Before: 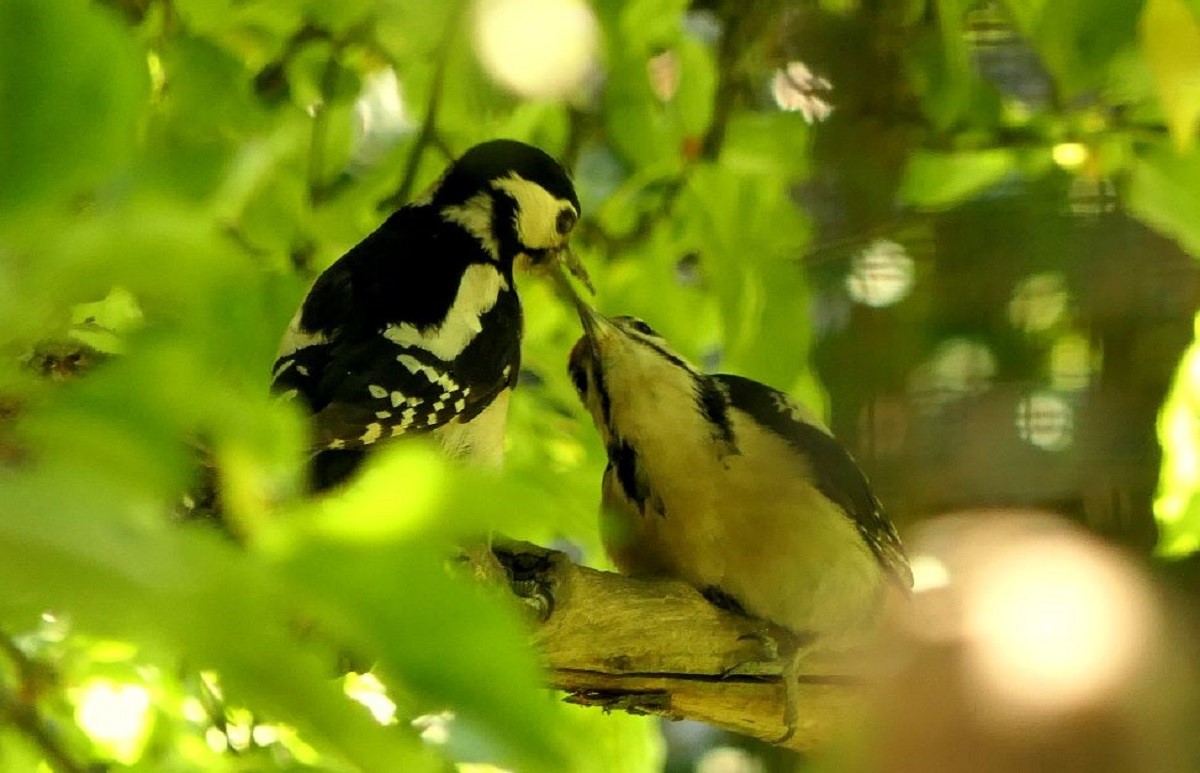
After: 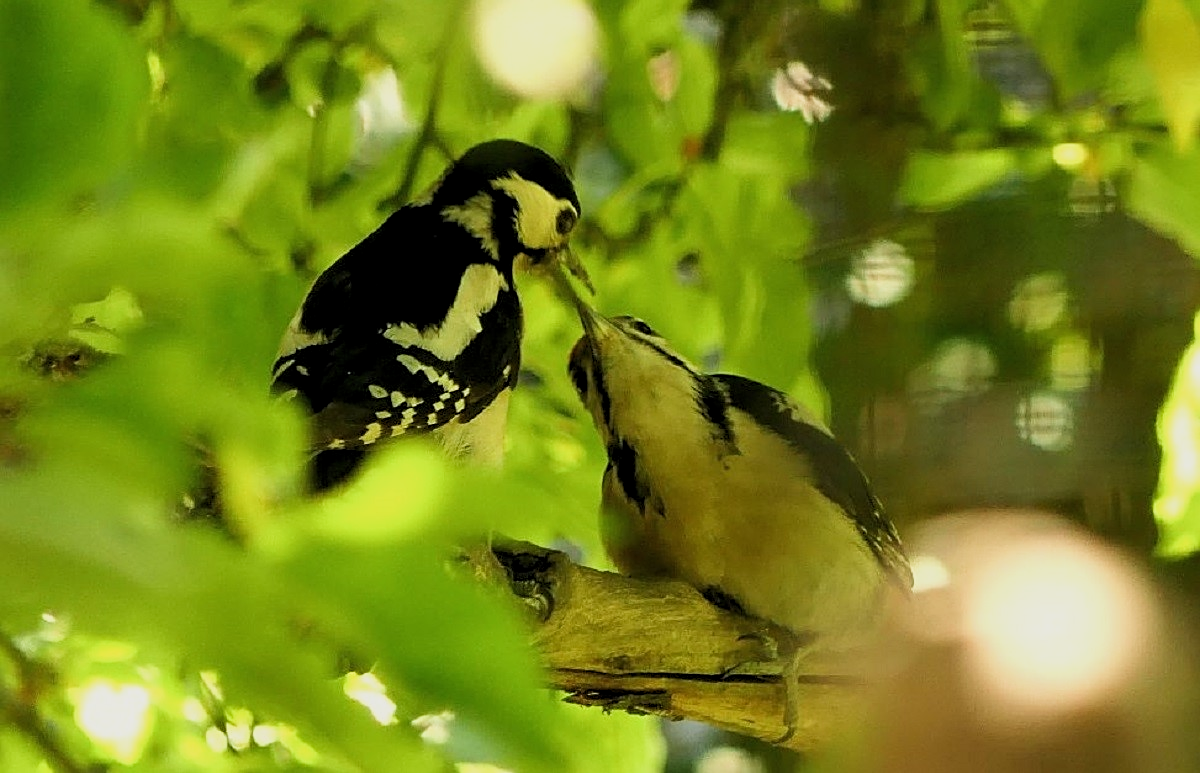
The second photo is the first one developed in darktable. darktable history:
levels: levels [0.026, 0.507, 0.987]
exposure: compensate highlight preservation false
sigmoid: contrast 1.22, skew 0.65
sharpen: on, module defaults
